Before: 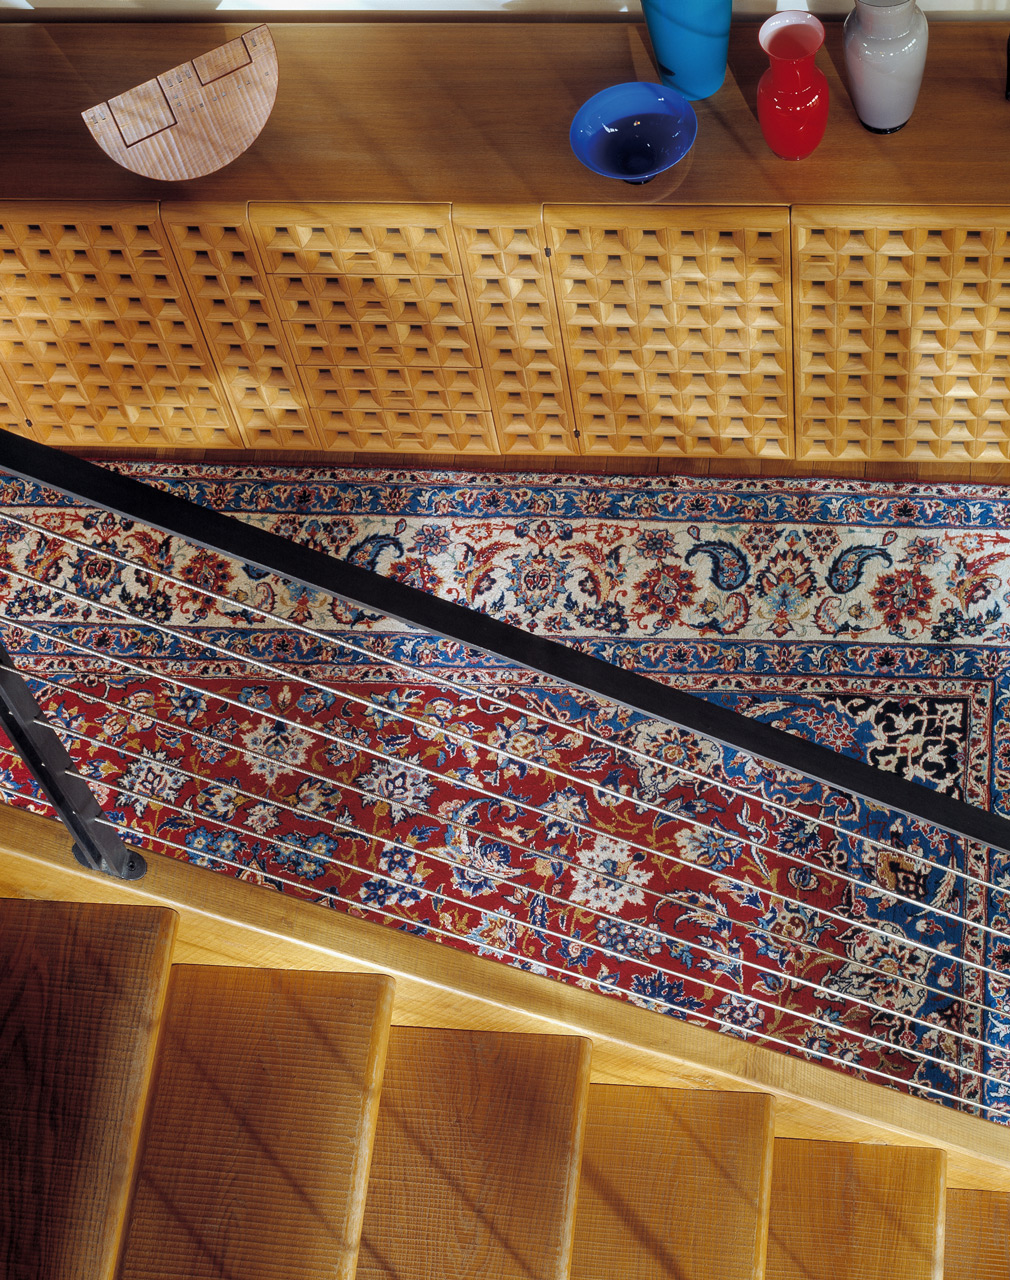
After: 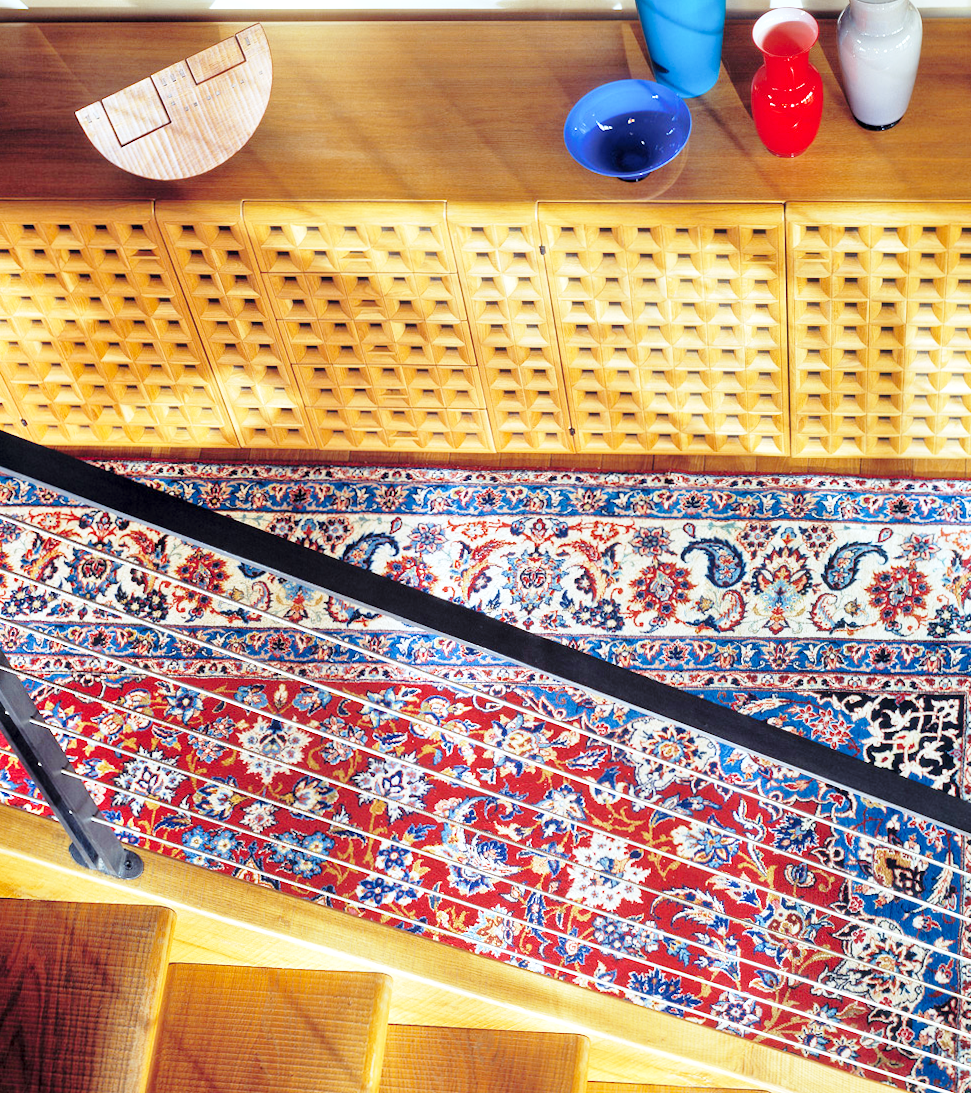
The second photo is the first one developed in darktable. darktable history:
base curve: curves: ch0 [(0, 0) (0.028, 0.03) (0.121, 0.232) (0.46, 0.748) (0.859, 0.968) (1, 1)], preserve colors none
exposure: black level correction 0.001, exposure 0.5 EV, compensate exposure bias true, compensate highlight preservation false
crop and rotate: angle 0.2°, left 0.275%, right 3.127%, bottom 14.18%
tone equalizer: -8 EV 1 EV, -7 EV 1 EV, -6 EV 1 EV, -5 EV 1 EV, -4 EV 1 EV, -3 EV 0.75 EV, -2 EV 0.5 EV, -1 EV 0.25 EV
white balance: red 0.925, blue 1.046
